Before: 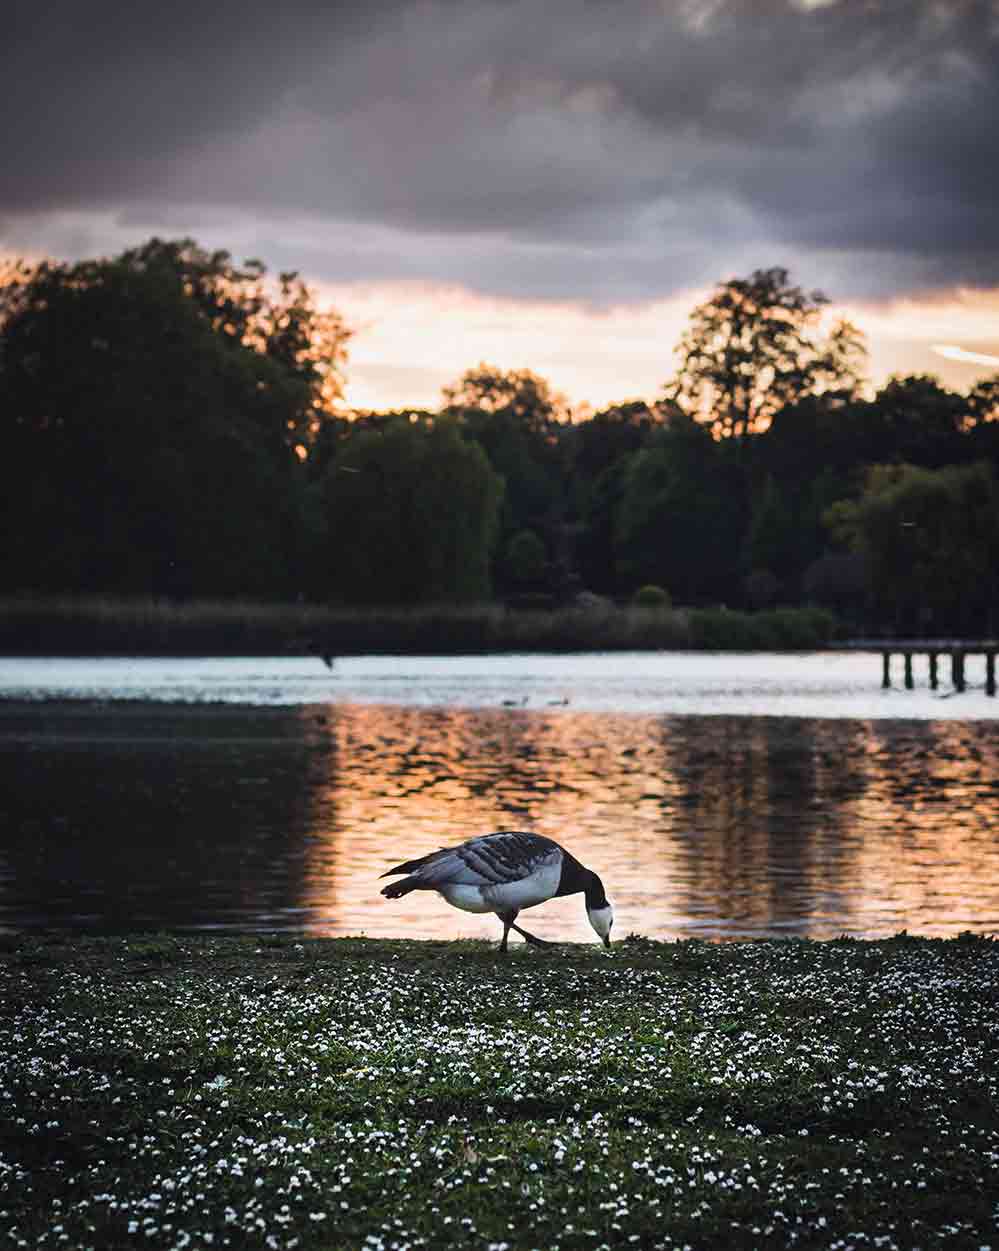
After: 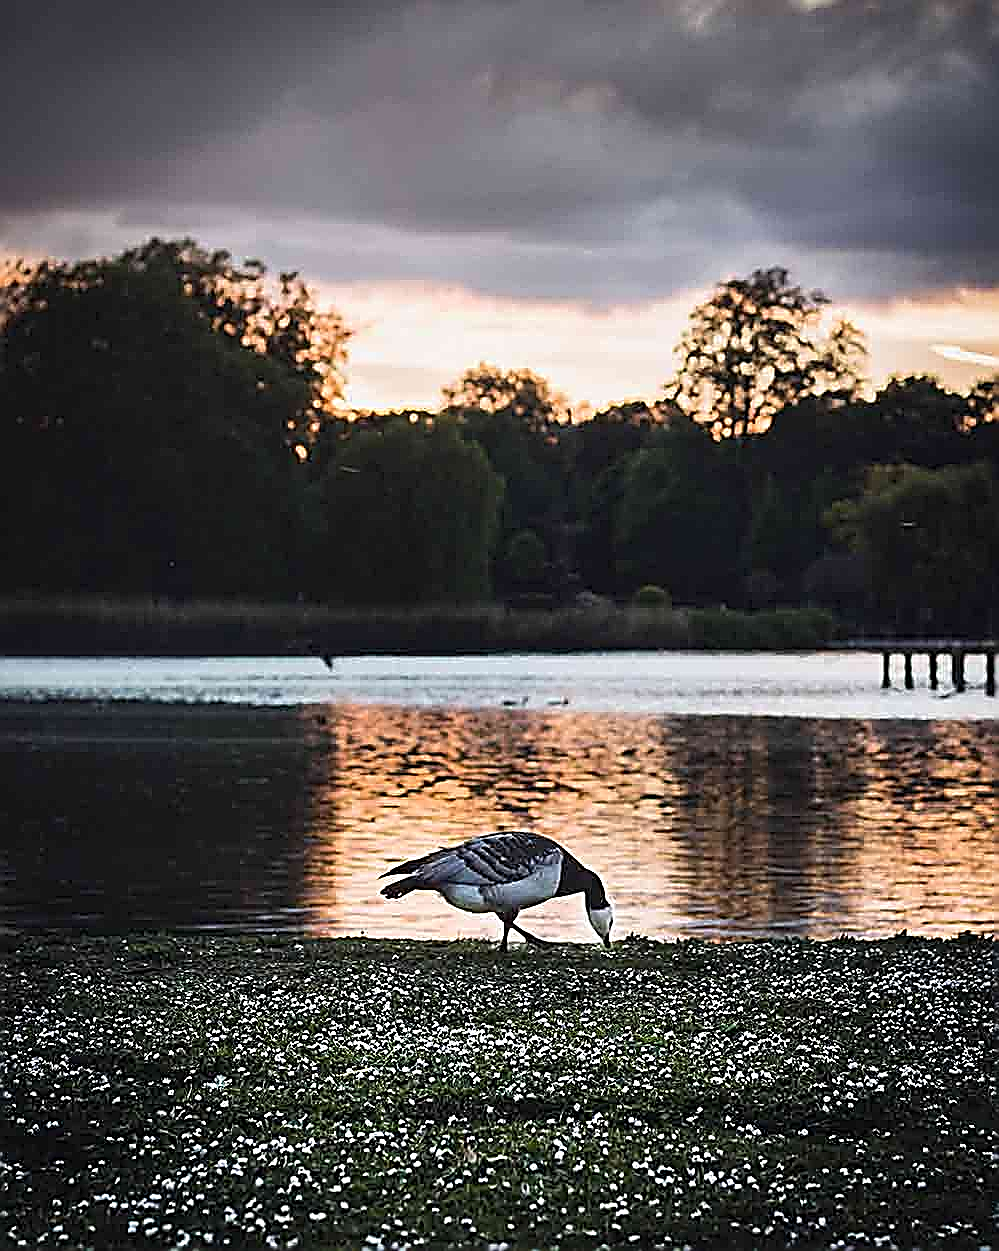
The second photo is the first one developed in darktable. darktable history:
sharpen: amount 1.991
